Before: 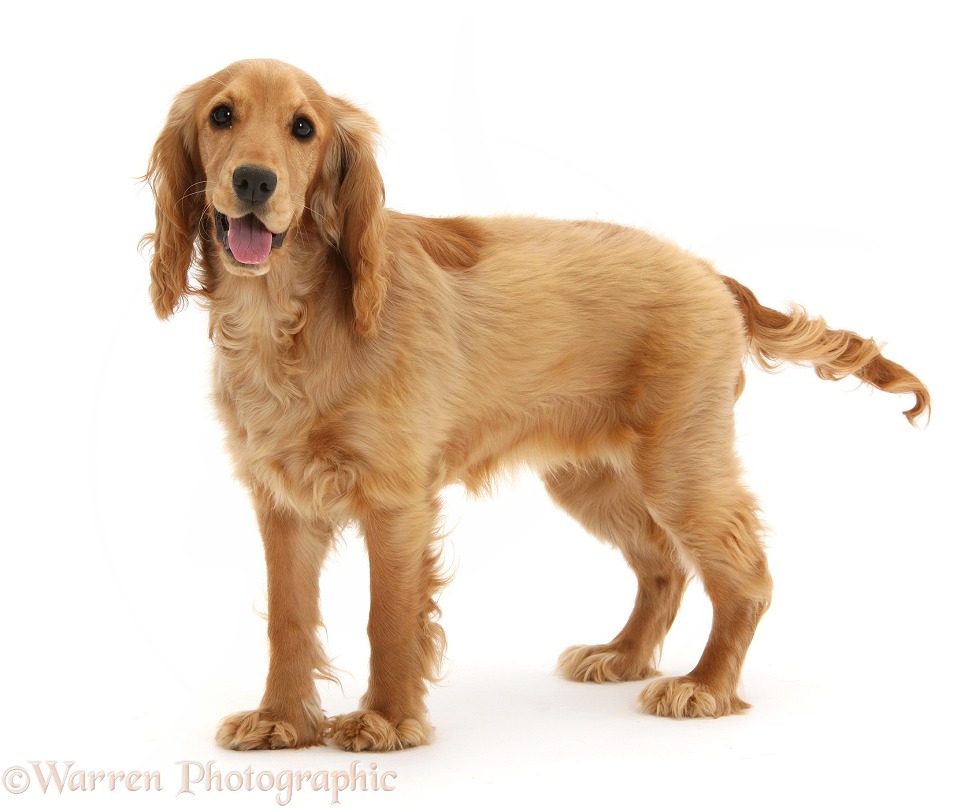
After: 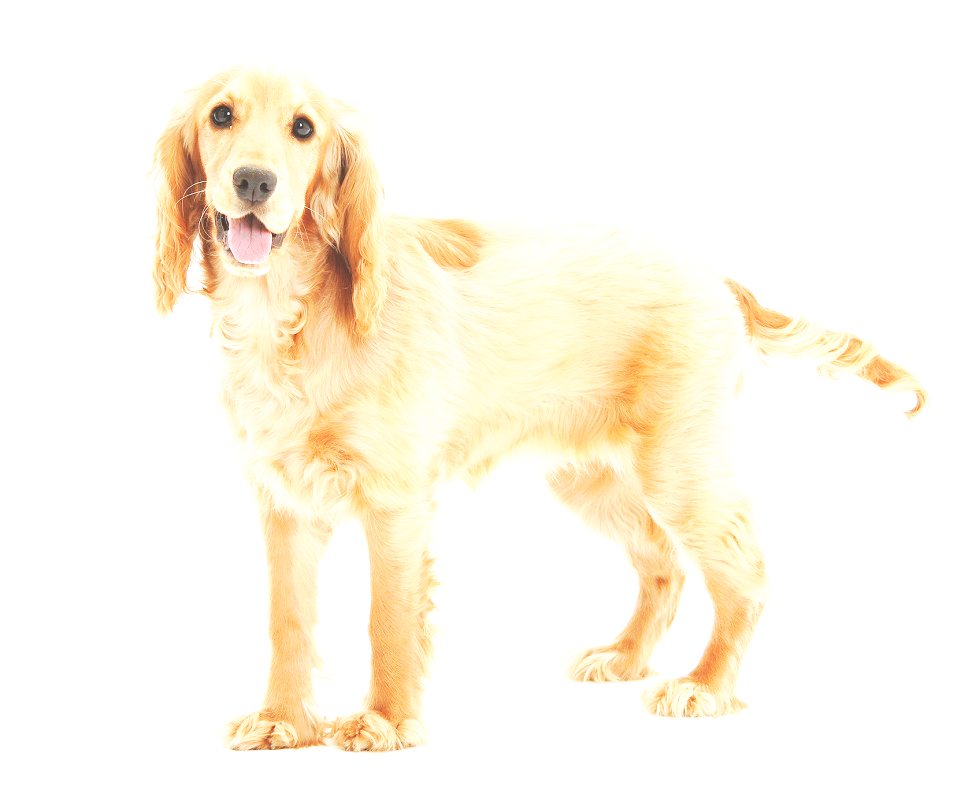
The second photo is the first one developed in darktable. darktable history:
base curve: curves: ch0 [(0, 0) (0.007, 0.004) (0.027, 0.03) (0.046, 0.07) (0.207, 0.54) (0.442, 0.872) (0.673, 0.972) (1, 1)], preserve colors none
tone curve: curves: ch0 [(0, 0) (0.003, 0.238) (0.011, 0.238) (0.025, 0.242) (0.044, 0.256) (0.069, 0.277) (0.1, 0.294) (0.136, 0.315) (0.177, 0.345) (0.224, 0.379) (0.277, 0.419) (0.335, 0.463) (0.399, 0.511) (0.468, 0.566) (0.543, 0.627) (0.623, 0.687) (0.709, 0.75) (0.801, 0.824) (0.898, 0.89) (1, 1)], preserve colors none
exposure: black level correction 0, exposure 1 EV, compensate highlight preservation false
